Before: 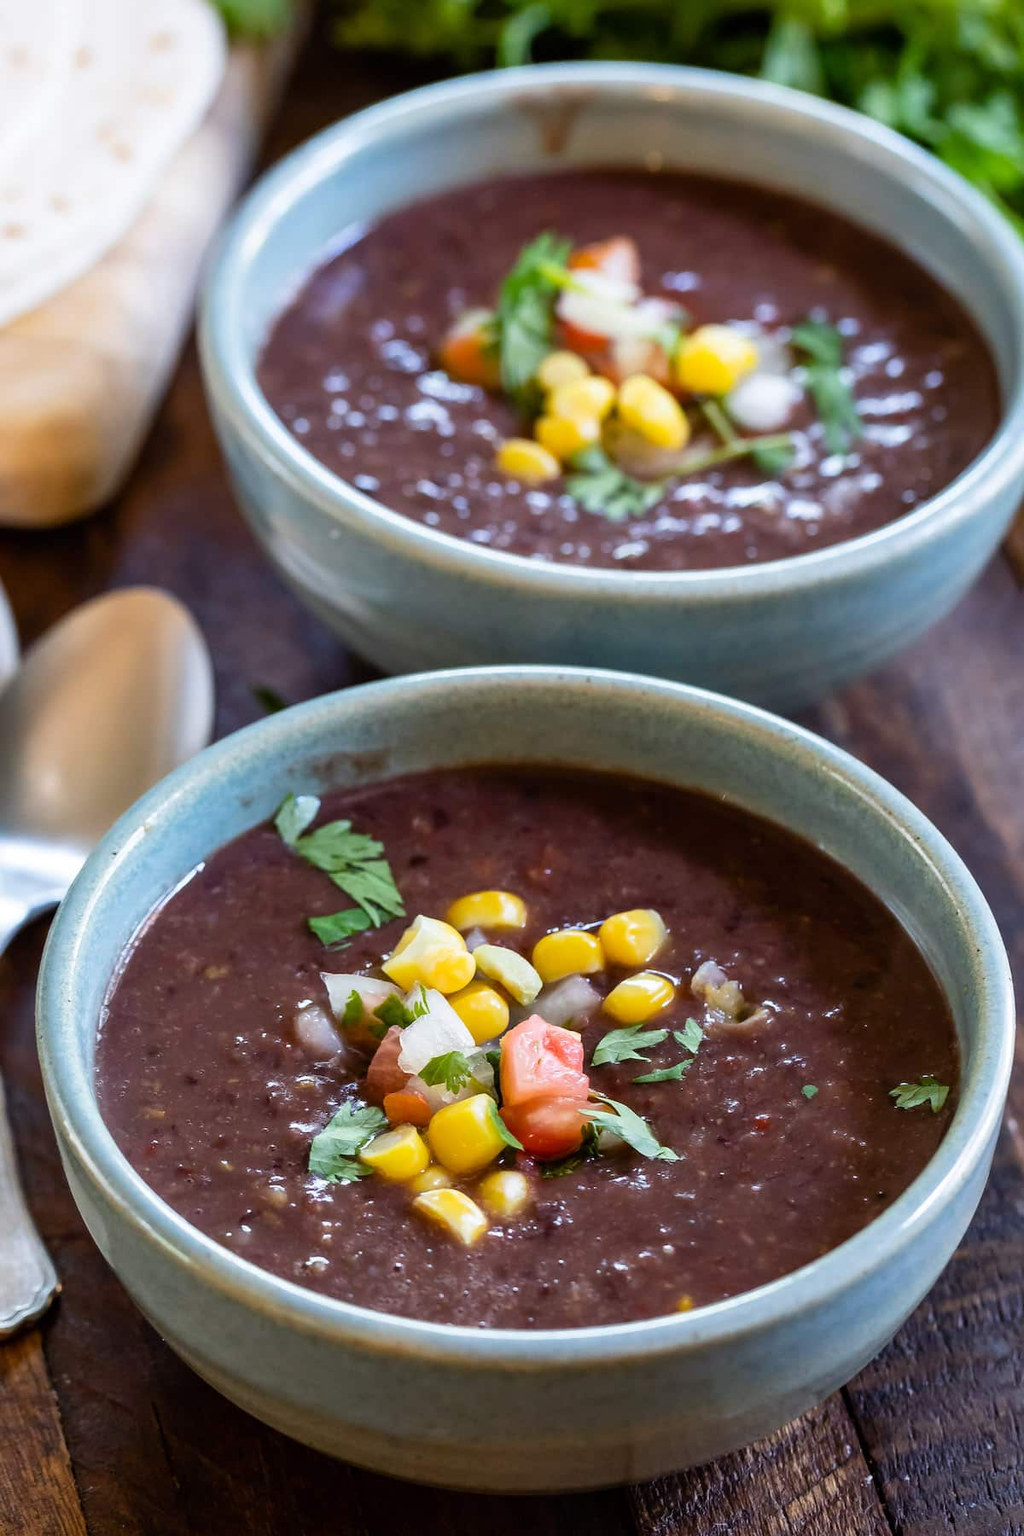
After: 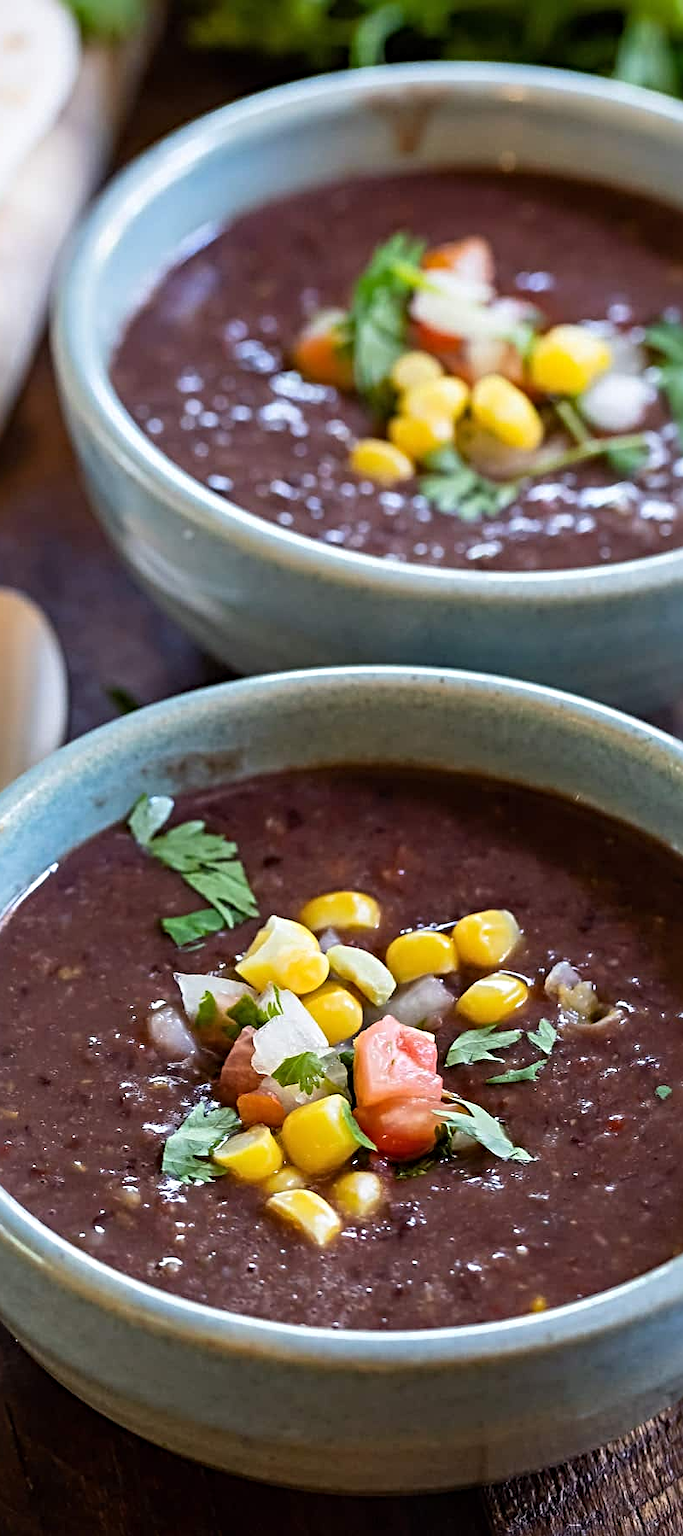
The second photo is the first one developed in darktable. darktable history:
sharpen: radius 4.863
crop and rotate: left 14.355%, right 18.948%
